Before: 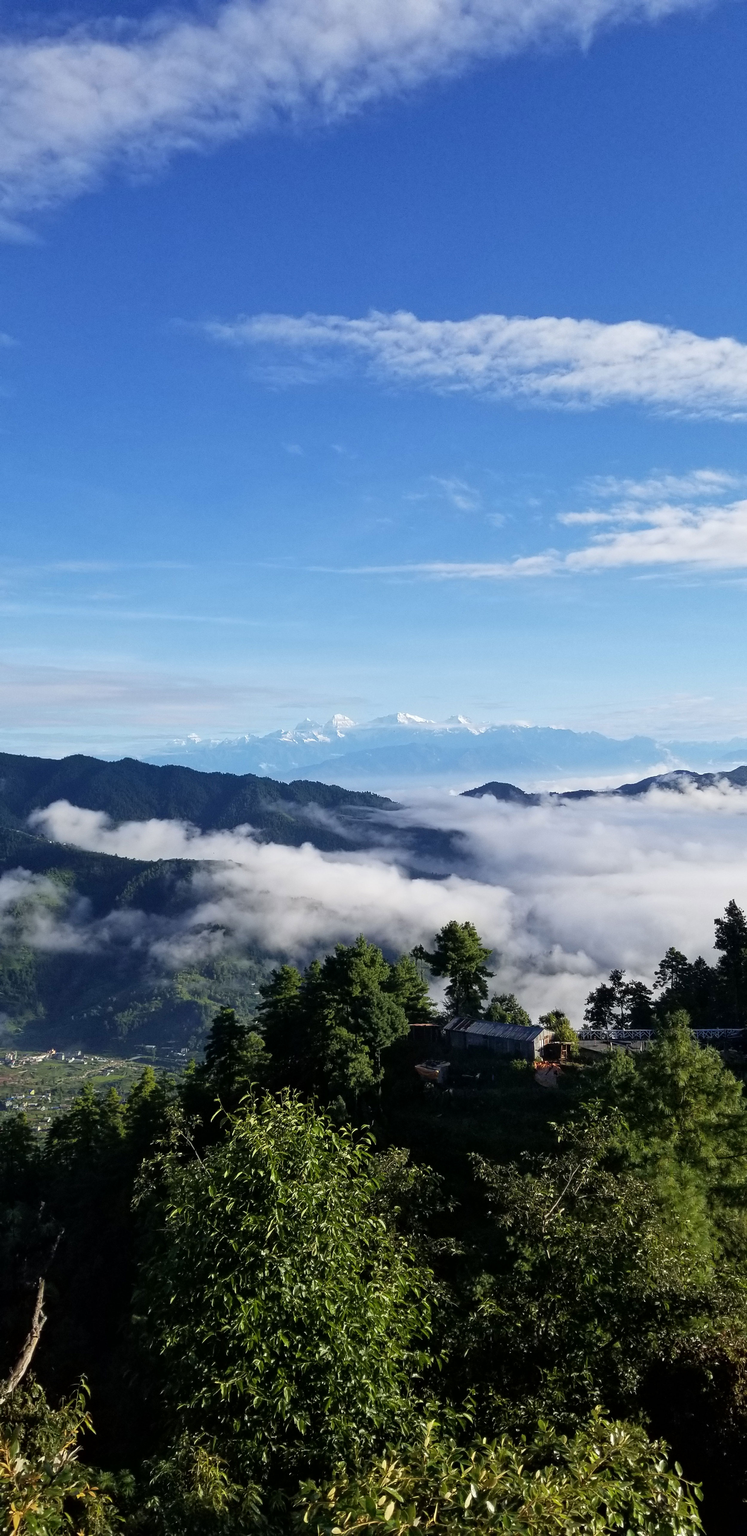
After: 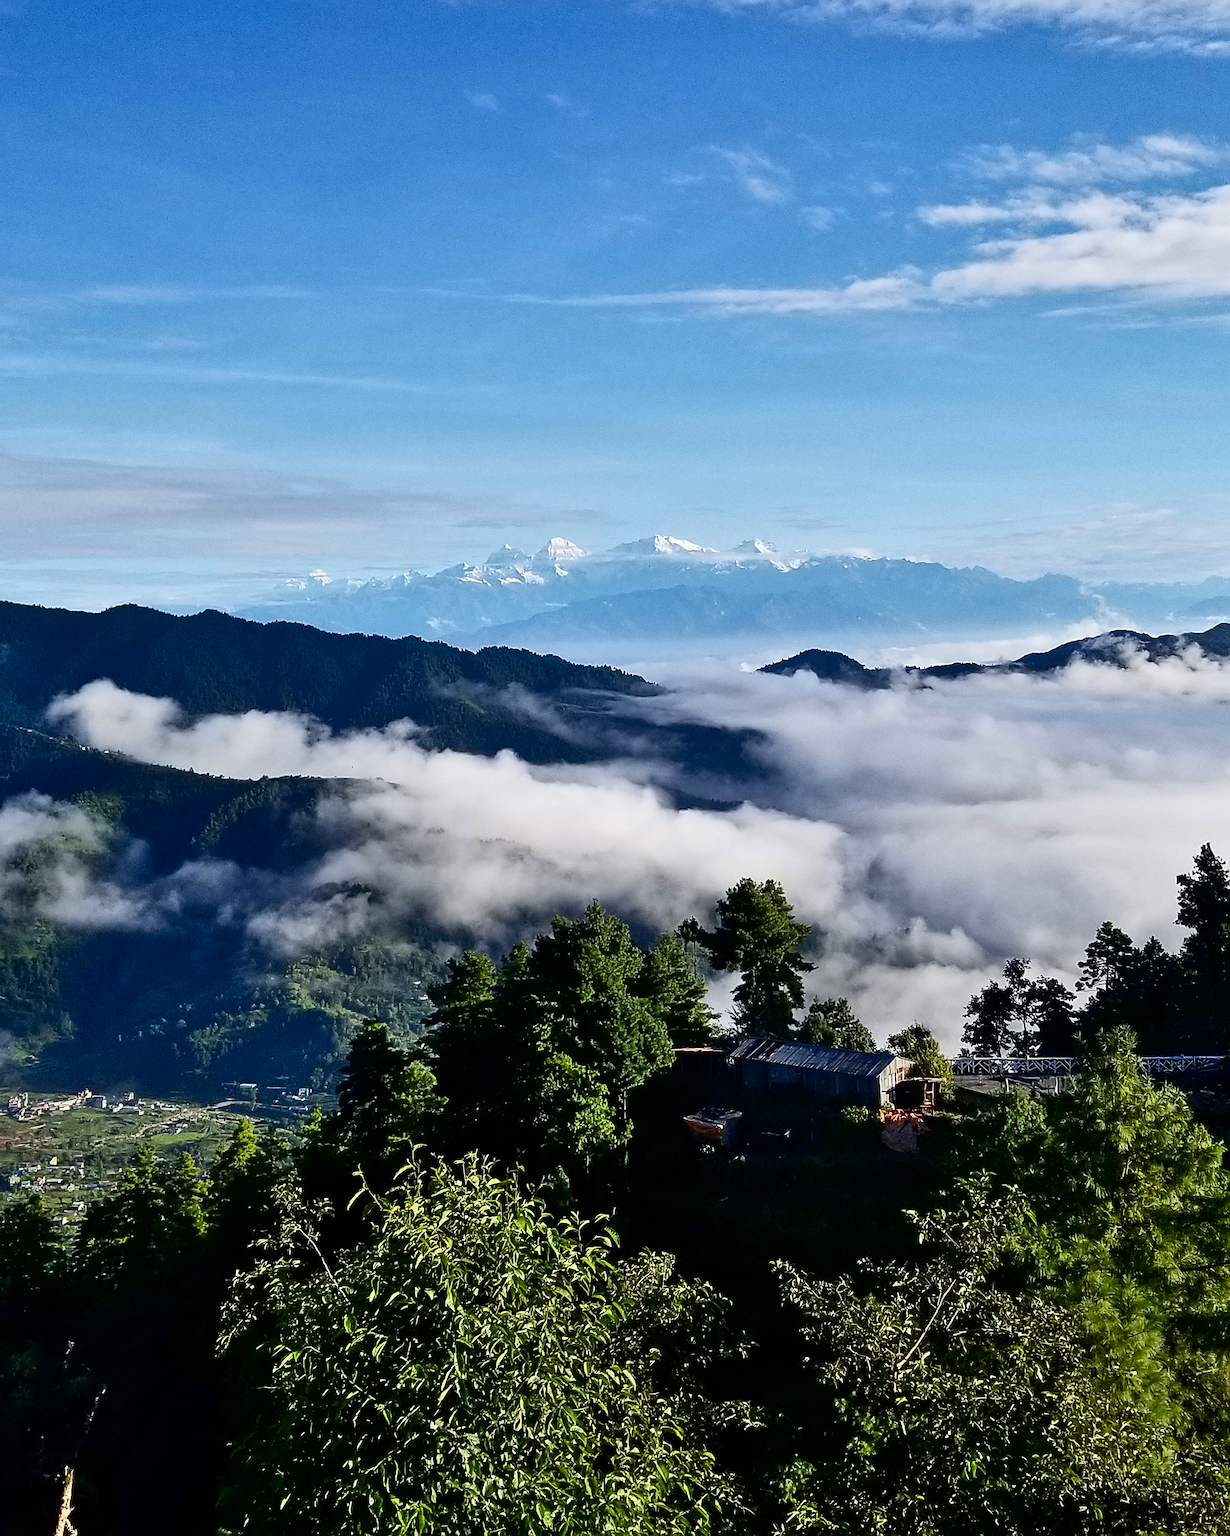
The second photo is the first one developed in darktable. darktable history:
crop and rotate: top 25.264%, bottom 14.05%
contrast brightness saturation: contrast 0.2, brightness -0.109, saturation 0.096
shadows and highlights: soften with gaussian
sharpen: amount 0.749
